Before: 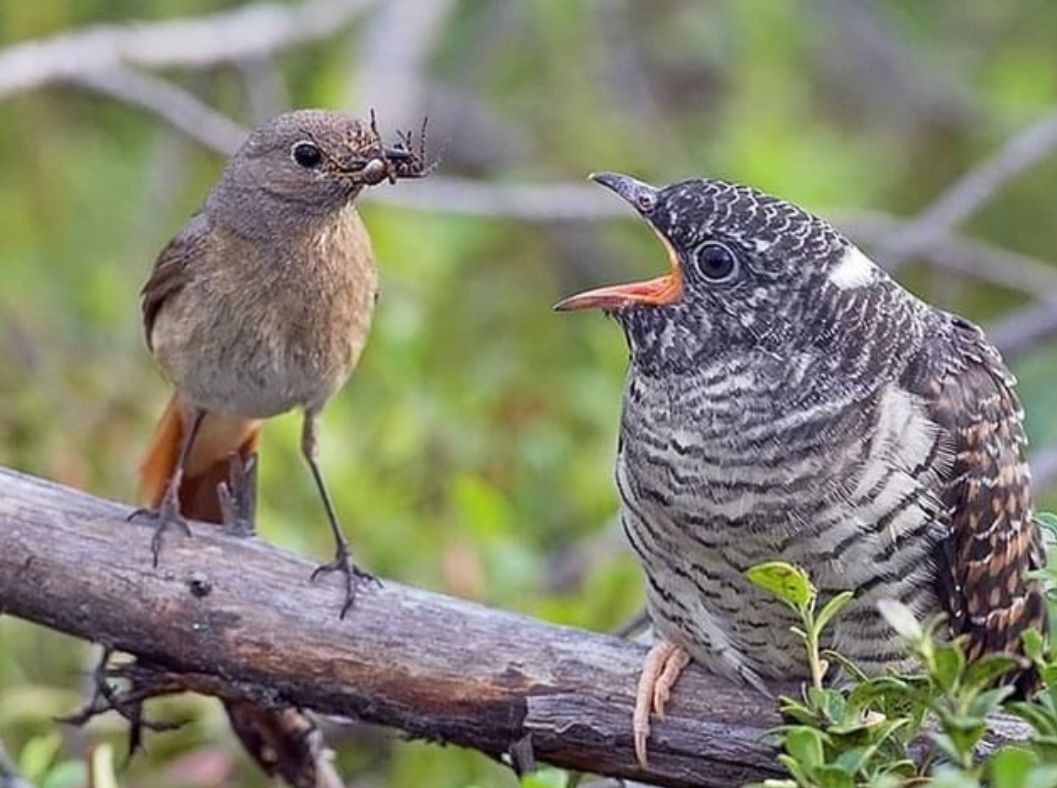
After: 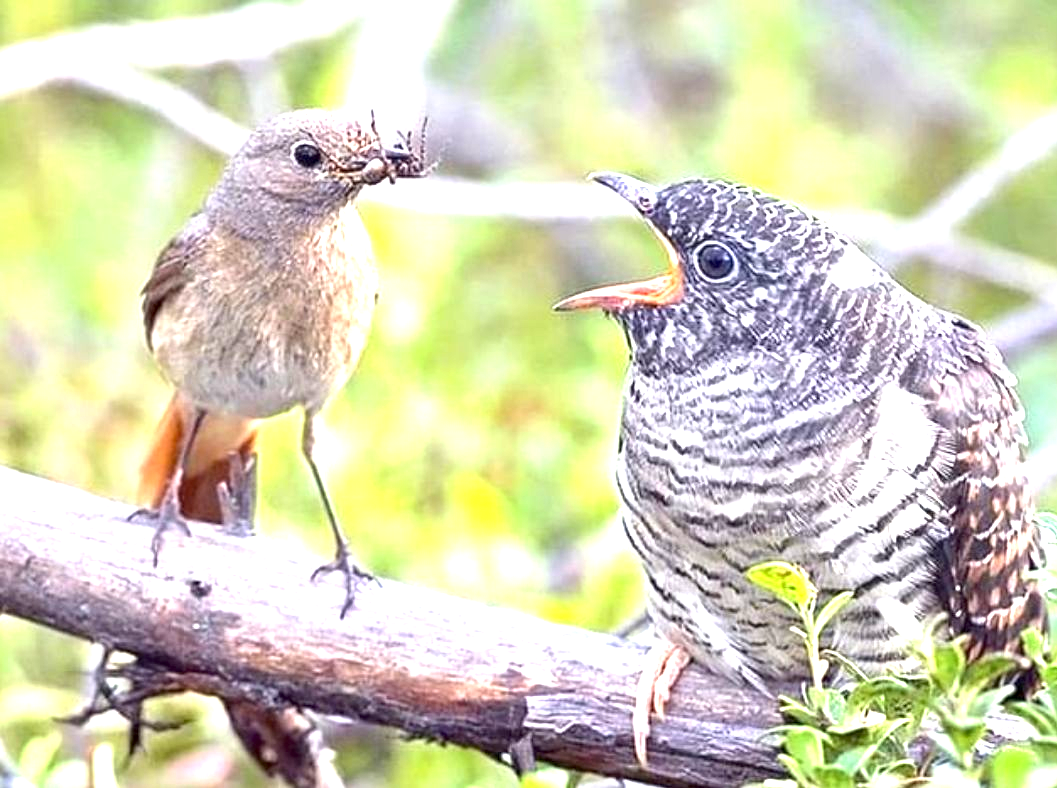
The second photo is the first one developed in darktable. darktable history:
exposure: black level correction 0.001, exposure 1.732 EV, compensate highlight preservation false
